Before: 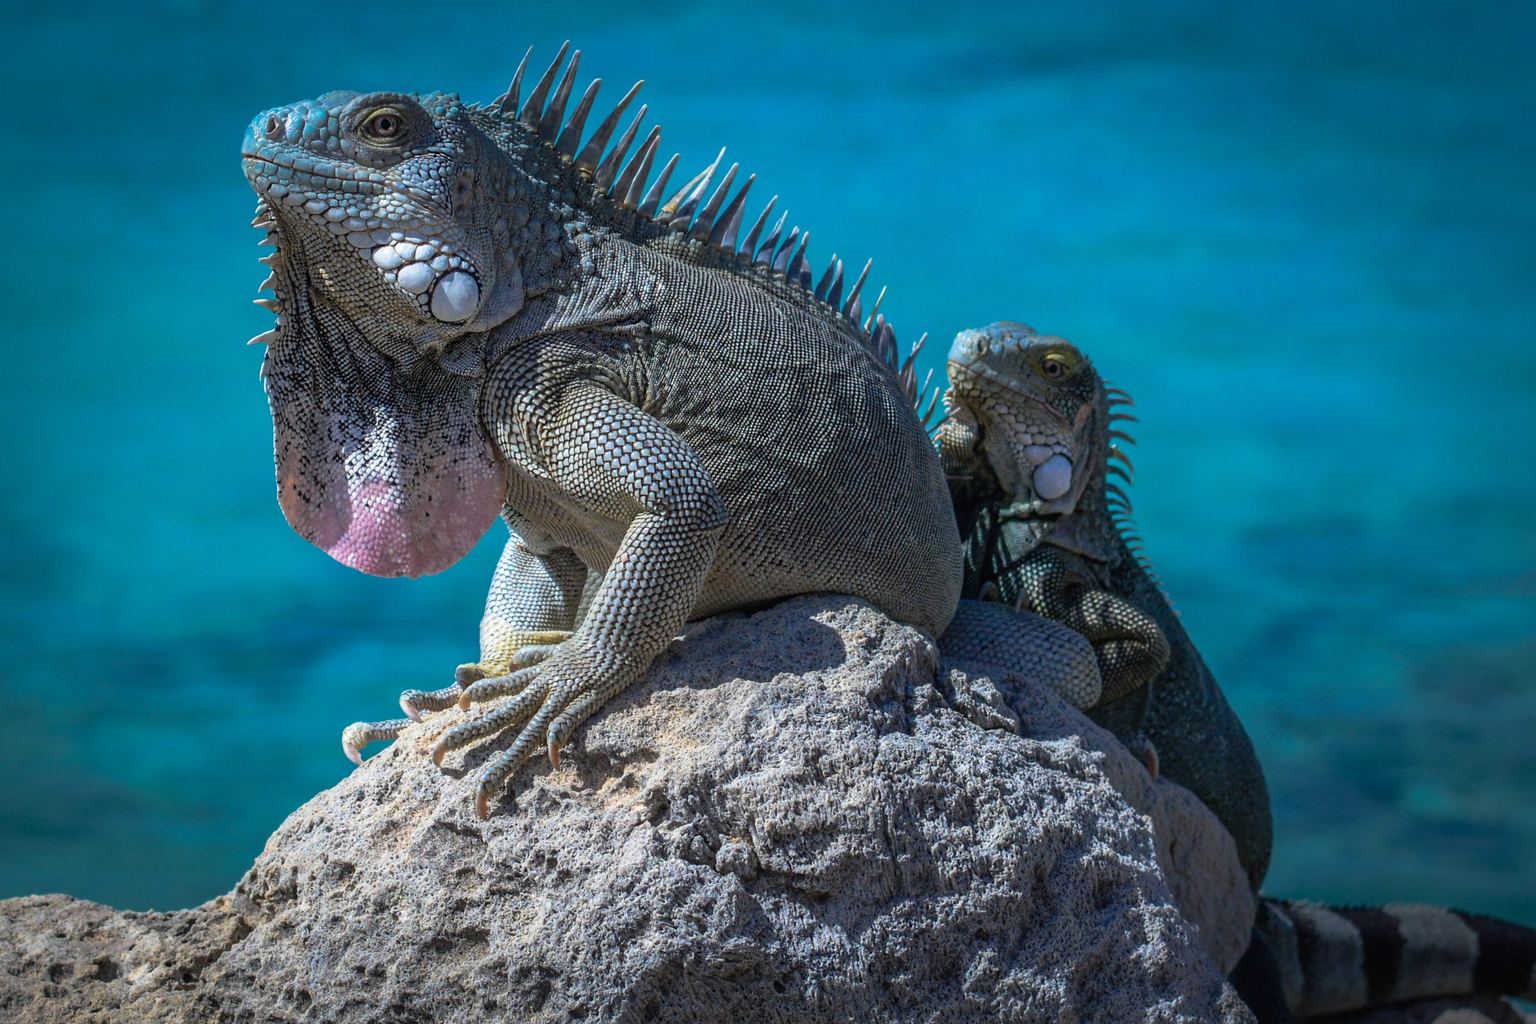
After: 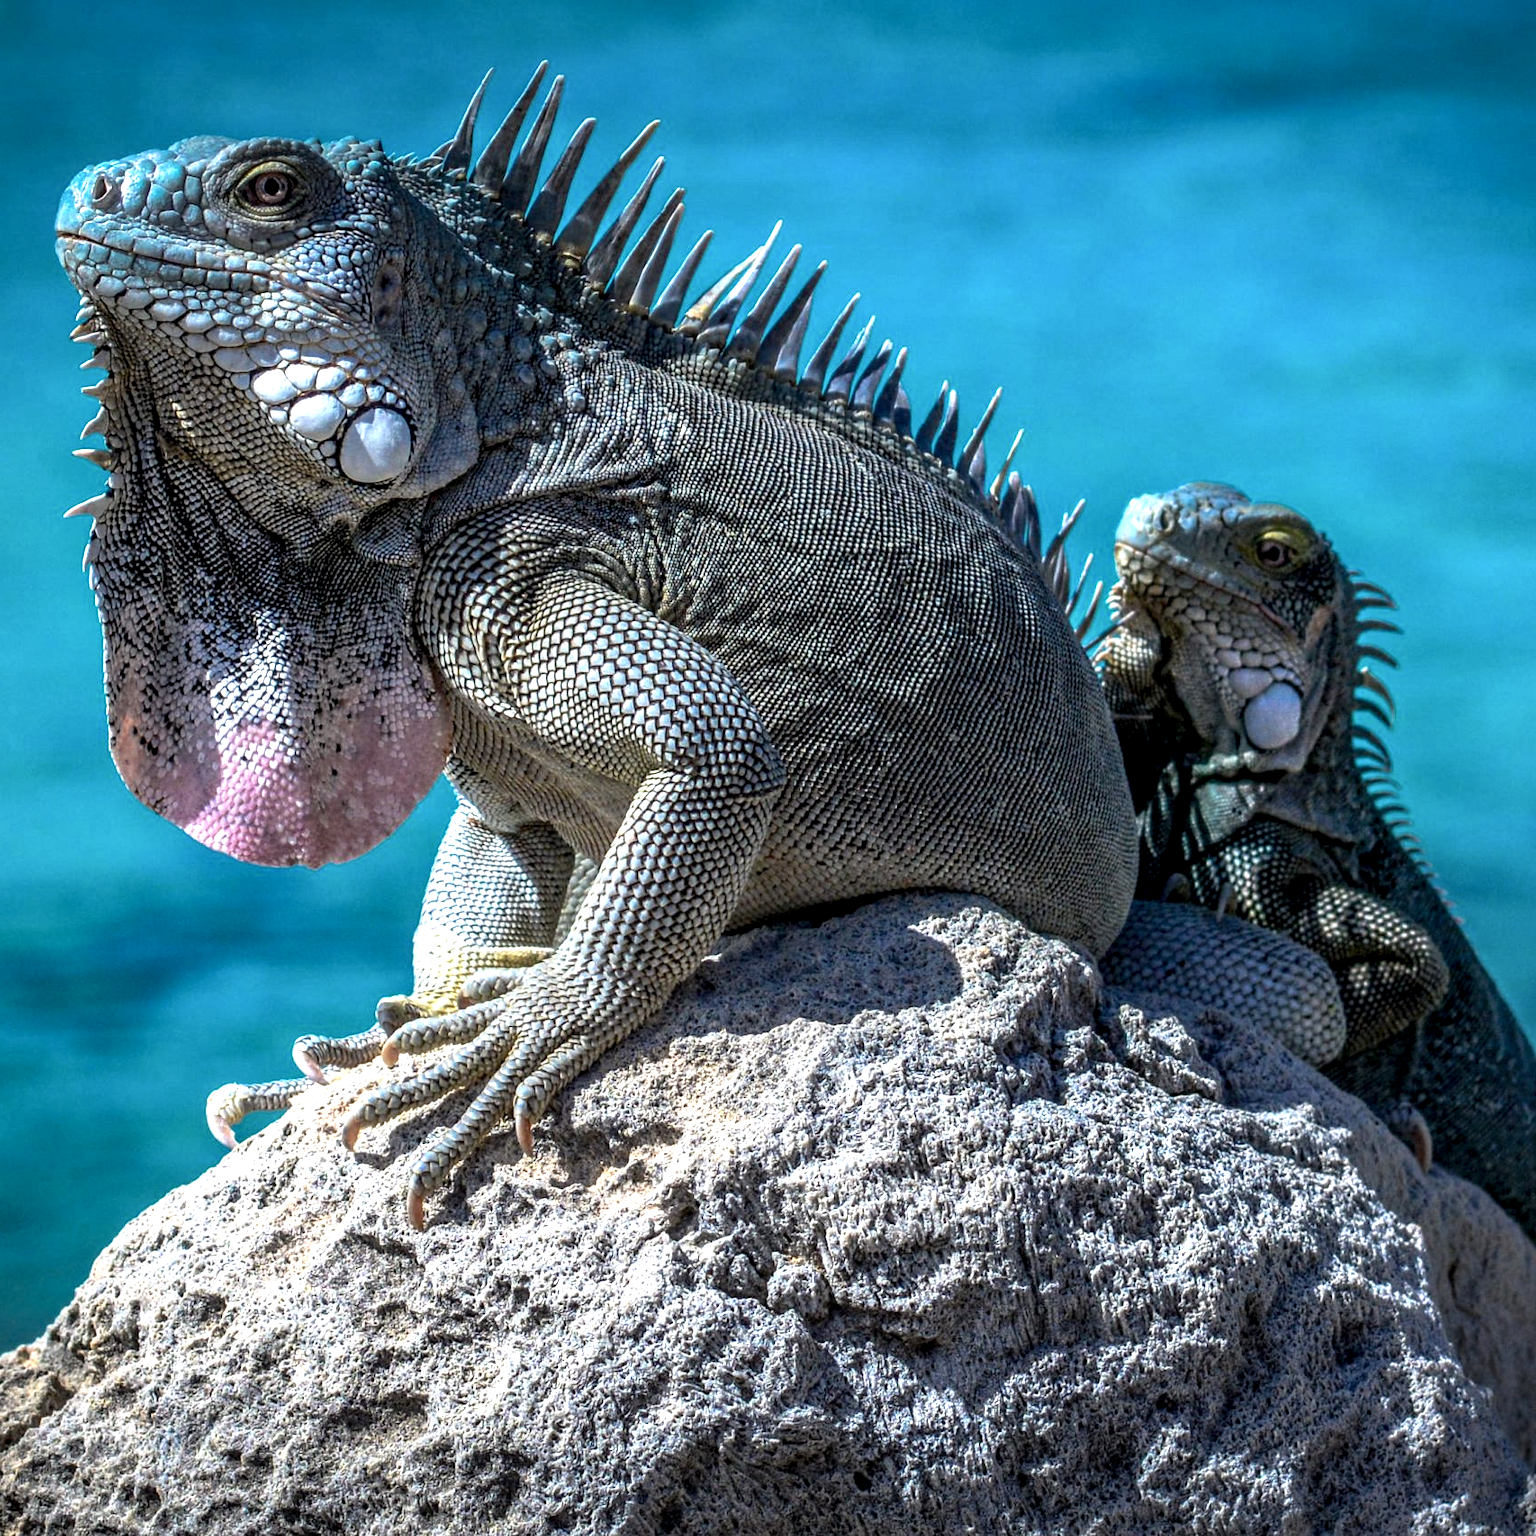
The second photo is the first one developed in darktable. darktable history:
crop and rotate: left 13.342%, right 19.991%
shadows and highlights: shadows 0, highlights 40
exposure: black level correction 0, exposure 0.4 EV, compensate exposure bias true, compensate highlight preservation false
local contrast: highlights 60%, shadows 60%, detail 160%
